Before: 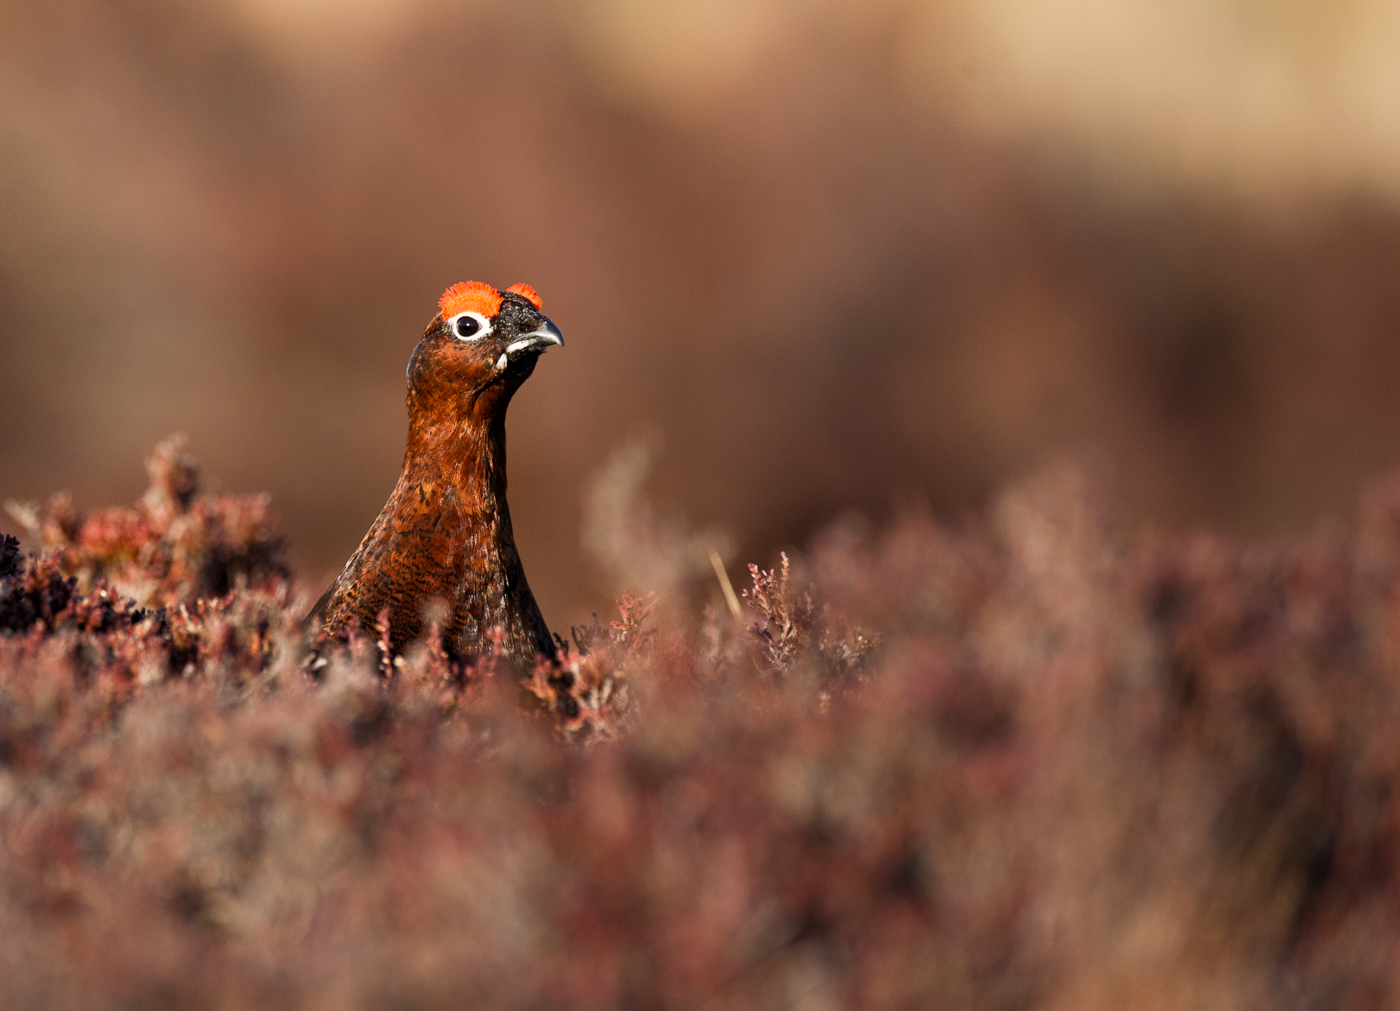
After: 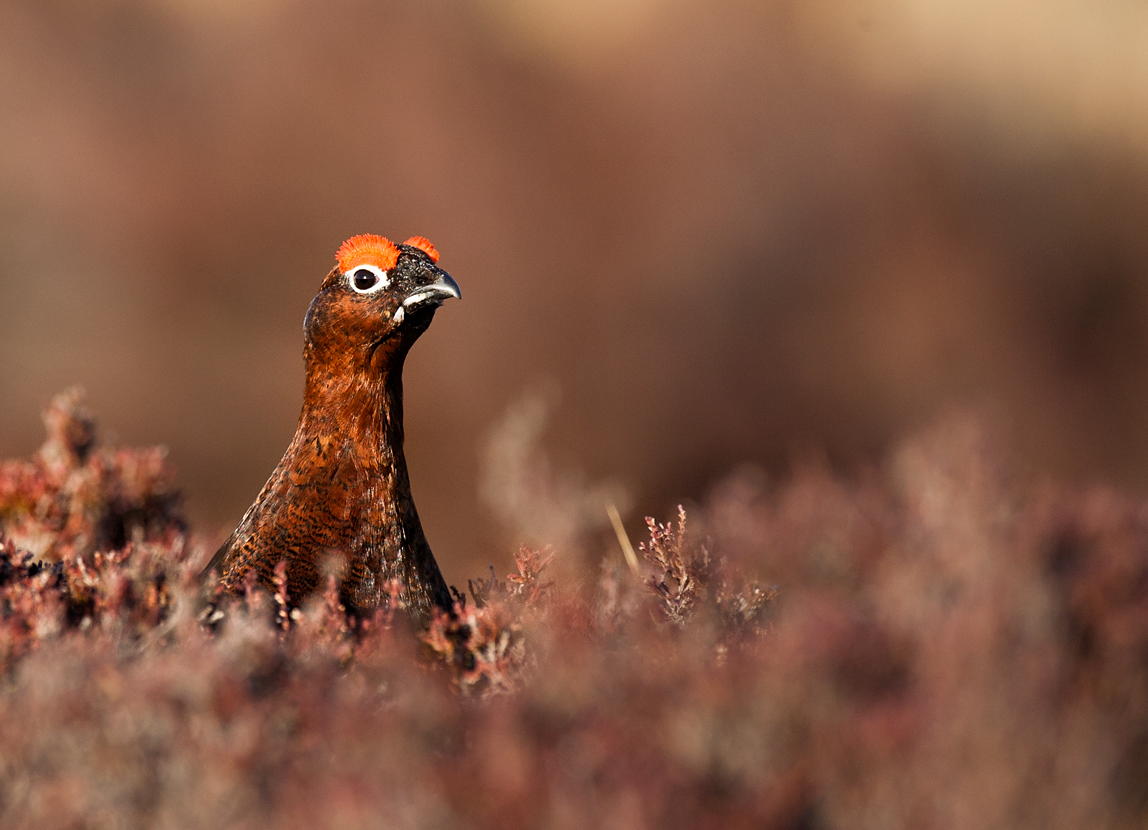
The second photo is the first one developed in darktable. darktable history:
crop and rotate: left 7.379%, top 4.66%, right 10.598%, bottom 13.153%
sharpen: radius 1.005, threshold 0.926
